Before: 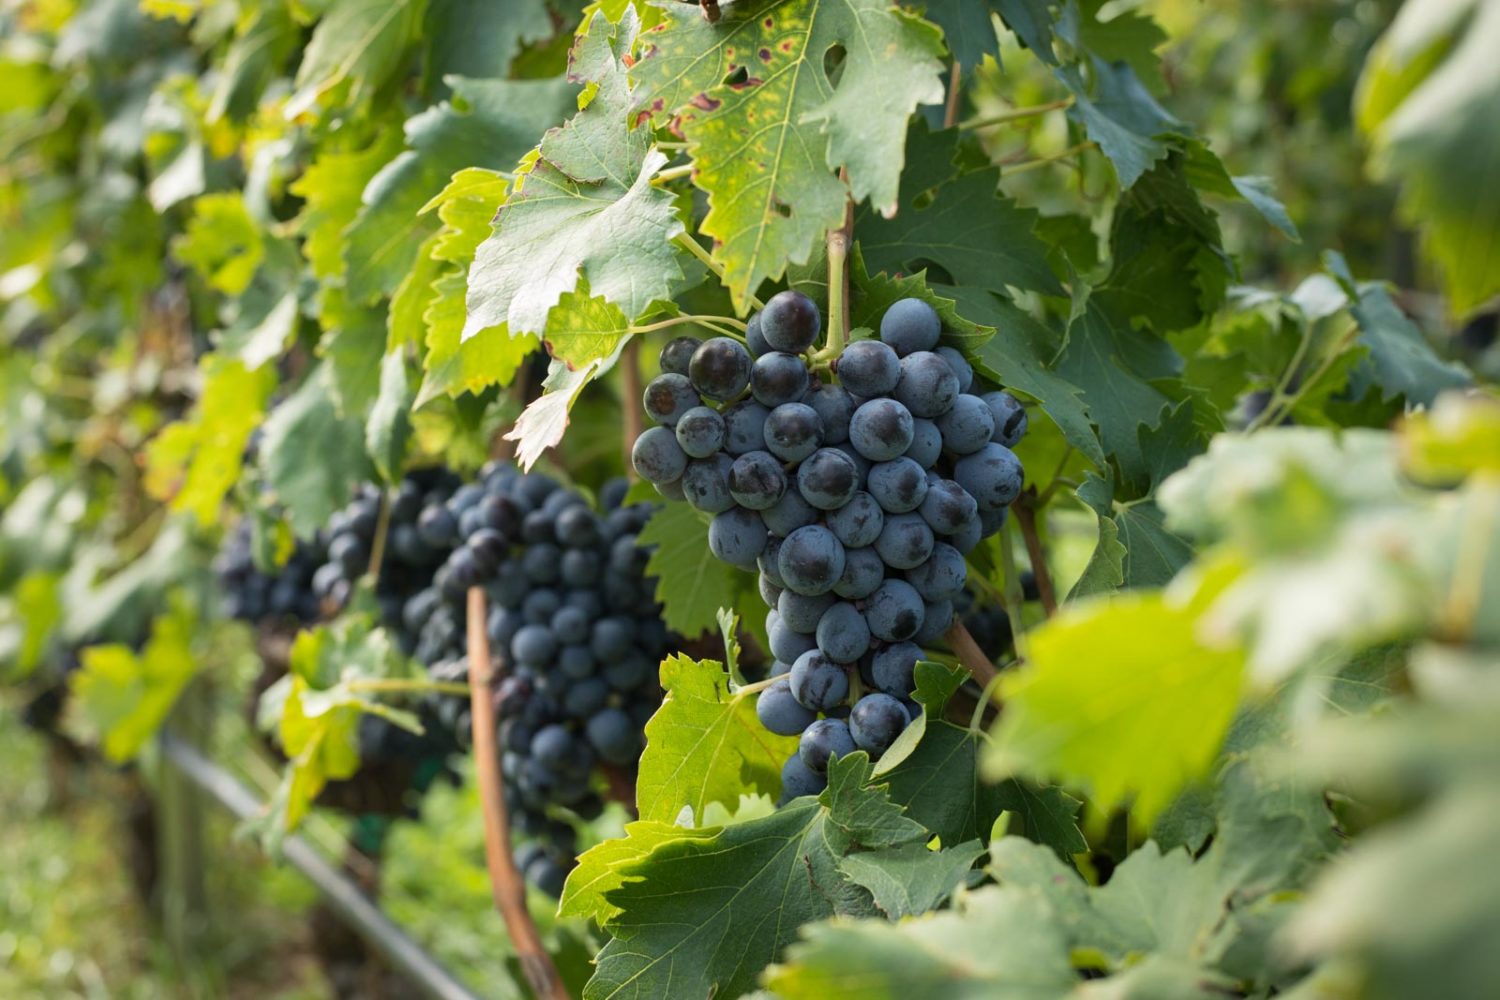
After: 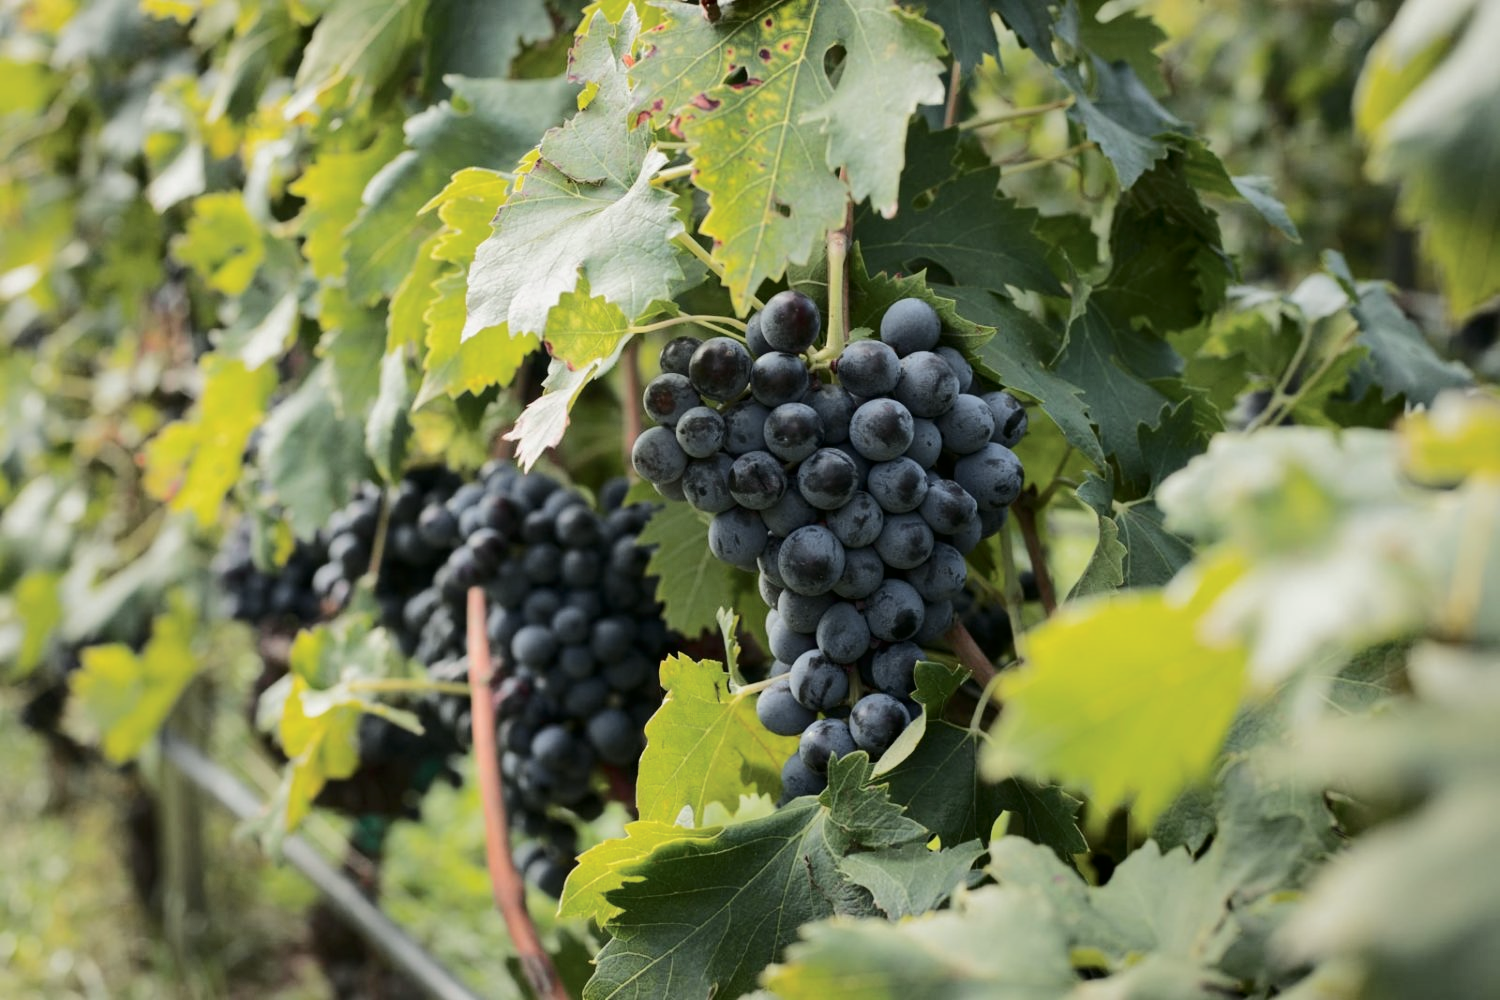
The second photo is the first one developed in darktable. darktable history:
tone curve: curves: ch0 [(0, 0) (0.058, 0.022) (0.265, 0.208) (0.41, 0.417) (0.485, 0.524) (0.638, 0.673) (0.845, 0.828) (0.994, 0.964)]; ch1 [(0, 0) (0.136, 0.146) (0.317, 0.34) (0.382, 0.408) (0.469, 0.482) (0.498, 0.497) (0.557, 0.573) (0.644, 0.643) (0.725, 0.765) (1, 1)]; ch2 [(0, 0) (0.352, 0.403) (0.45, 0.469) (0.502, 0.504) (0.54, 0.524) (0.592, 0.566) (0.638, 0.599) (1, 1)], color space Lab, independent channels, preserve colors none
